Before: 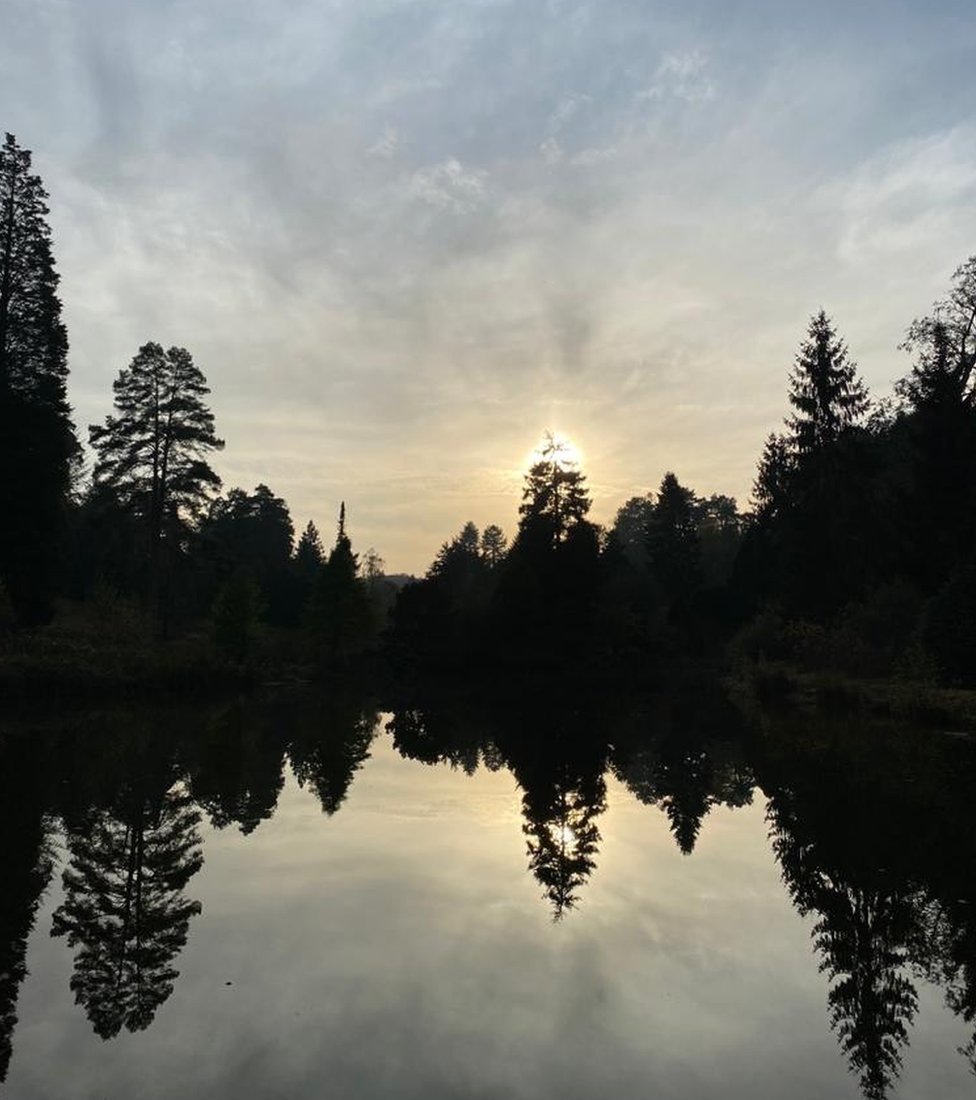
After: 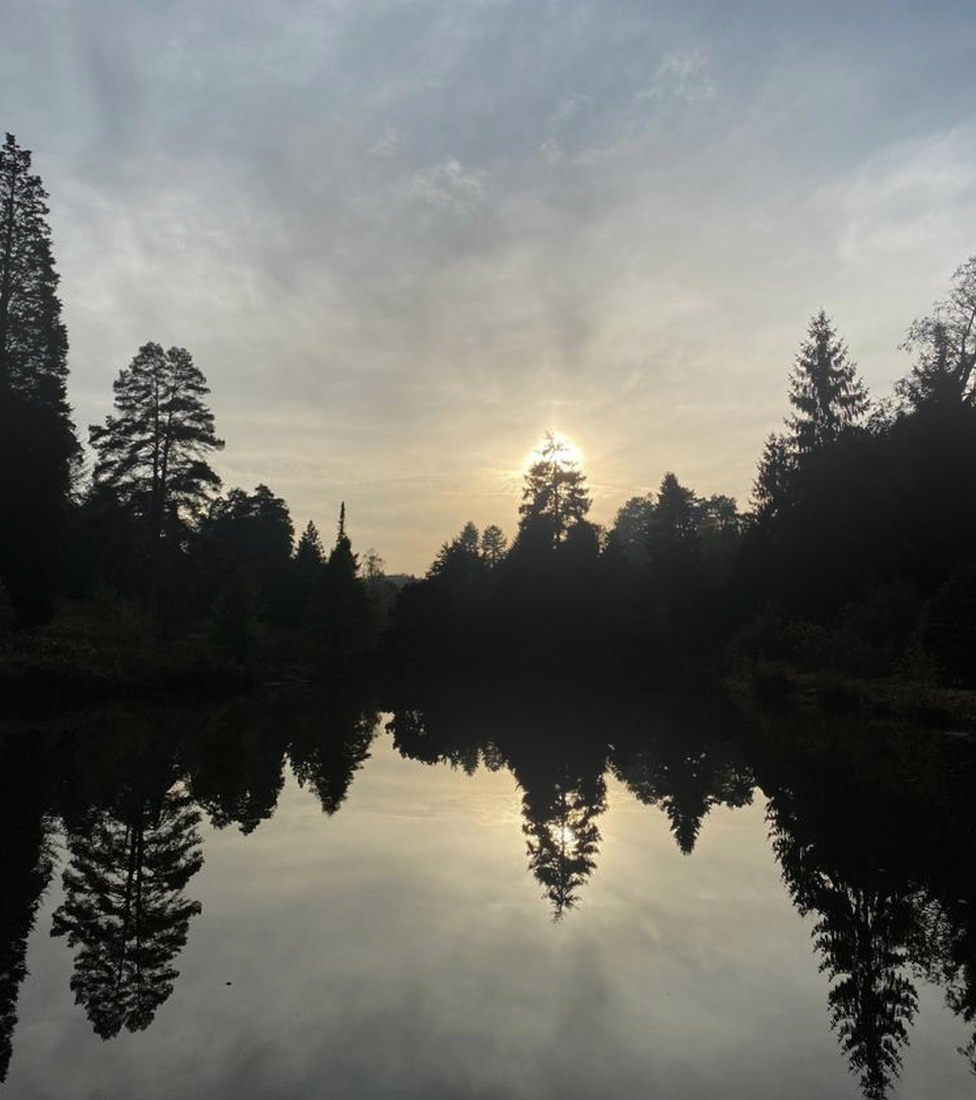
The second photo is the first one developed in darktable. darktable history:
rgb curve: curves: ch0 [(0, 0) (0.175, 0.154) (0.785, 0.663) (1, 1)]
bloom: on, module defaults
